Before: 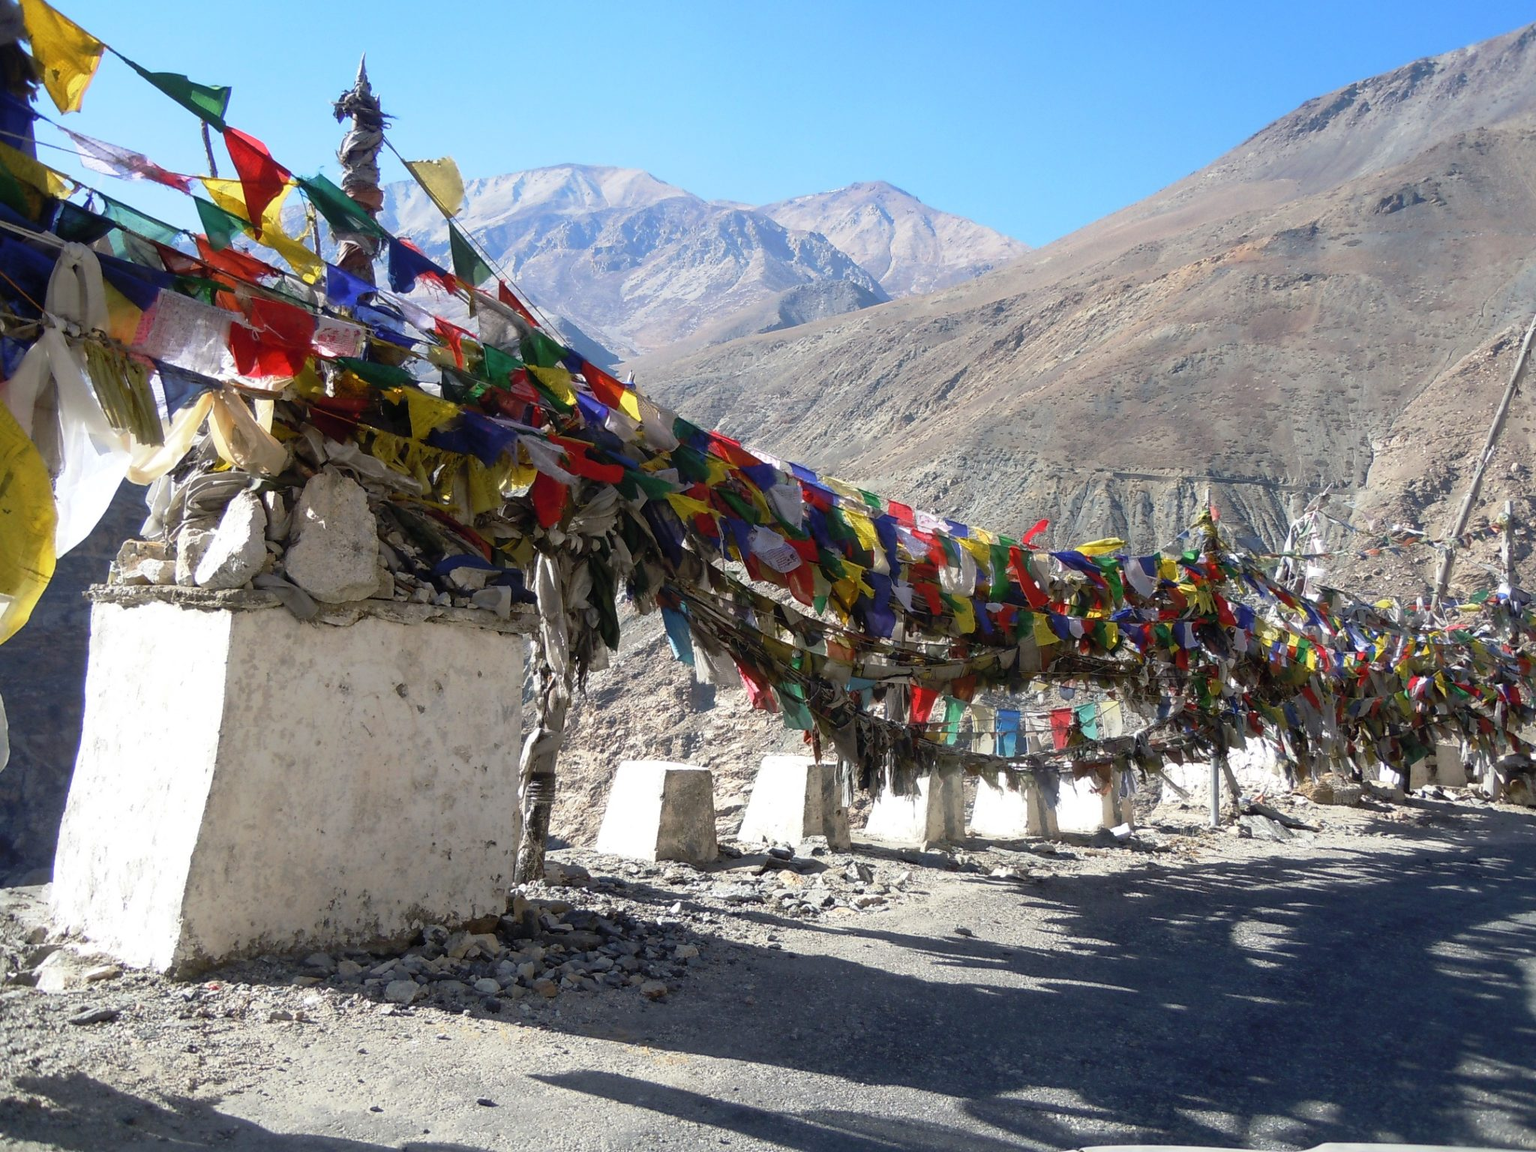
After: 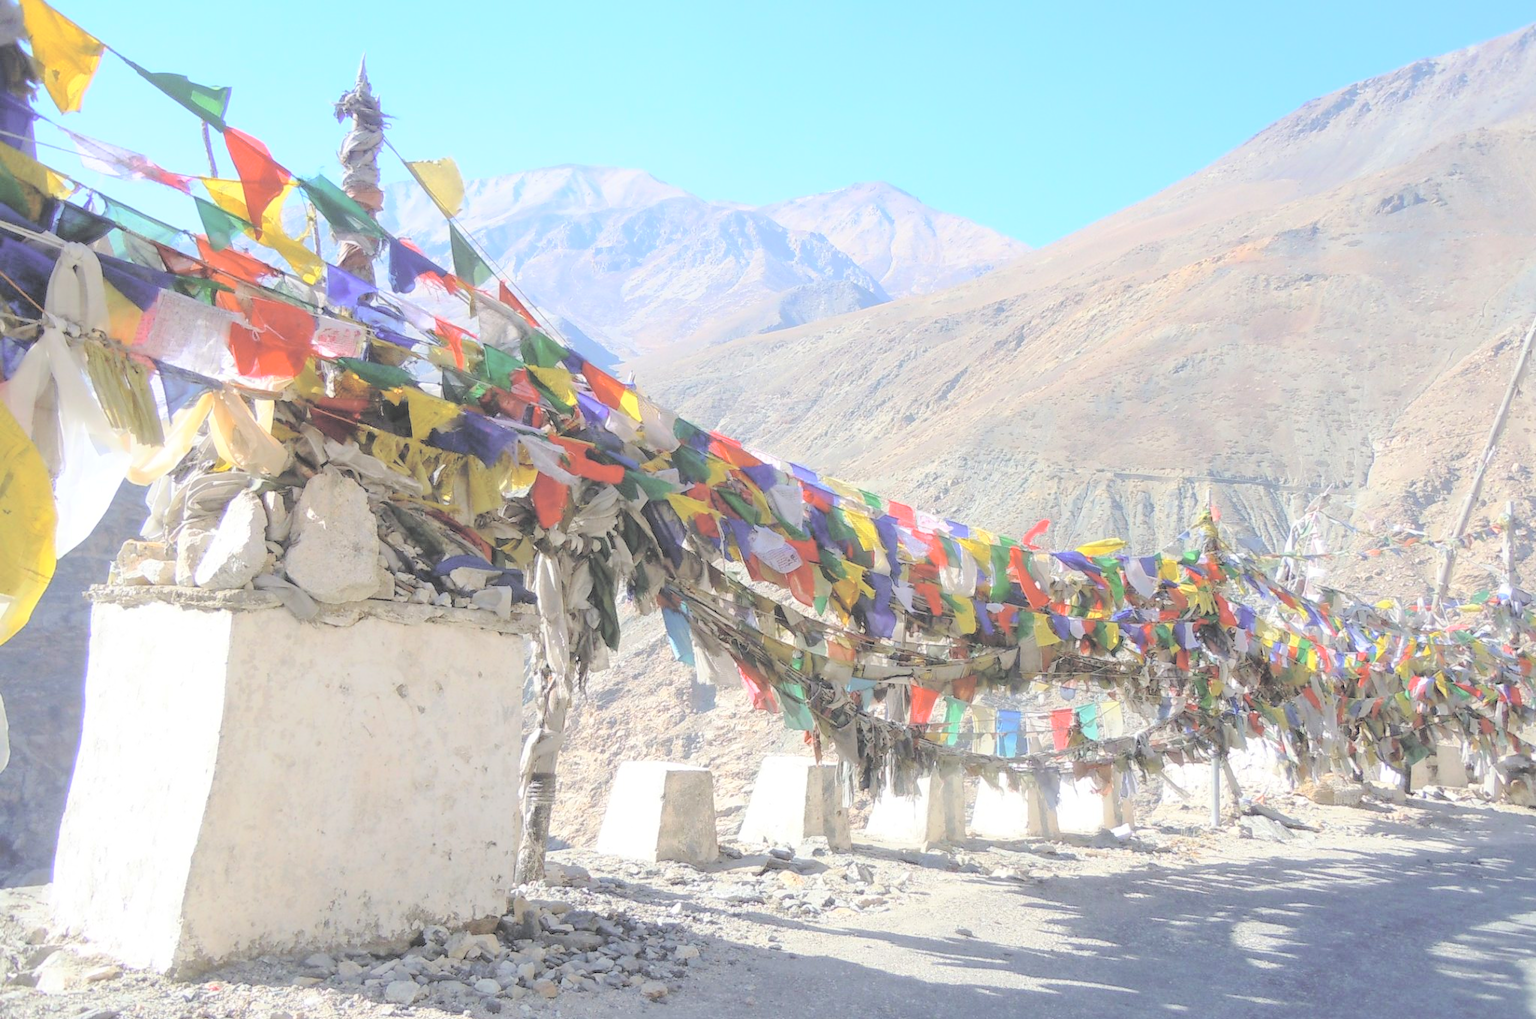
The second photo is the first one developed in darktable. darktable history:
crop and rotate: top 0%, bottom 11.49%
contrast brightness saturation: brightness 1
